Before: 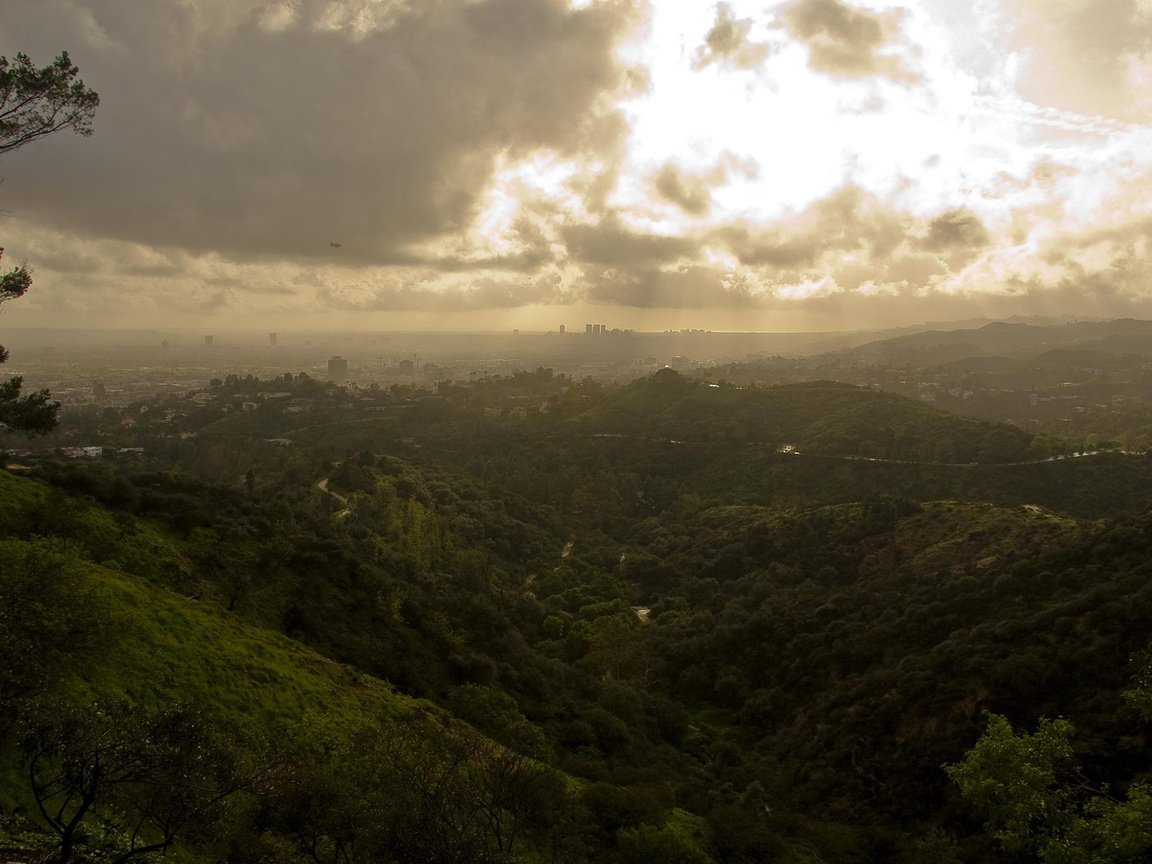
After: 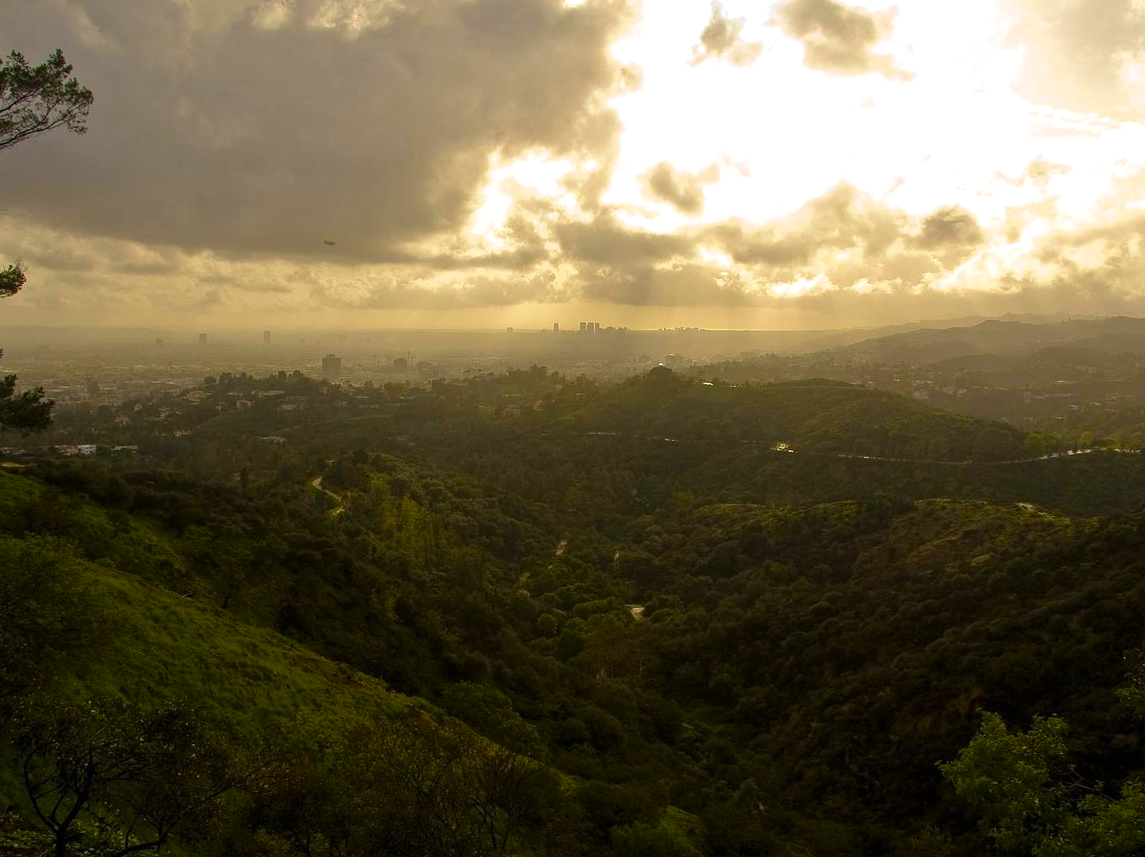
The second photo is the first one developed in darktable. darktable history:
crop and rotate: left 0.567%, top 0.315%, bottom 0.409%
color balance rgb: perceptual saturation grading › global saturation 31.194%, perceptual brilliance grading › highlights 8.16%, perceptual brilliance grading › mid-tones 3.975%, perceptual brilliance grading › shadows 1.621%
